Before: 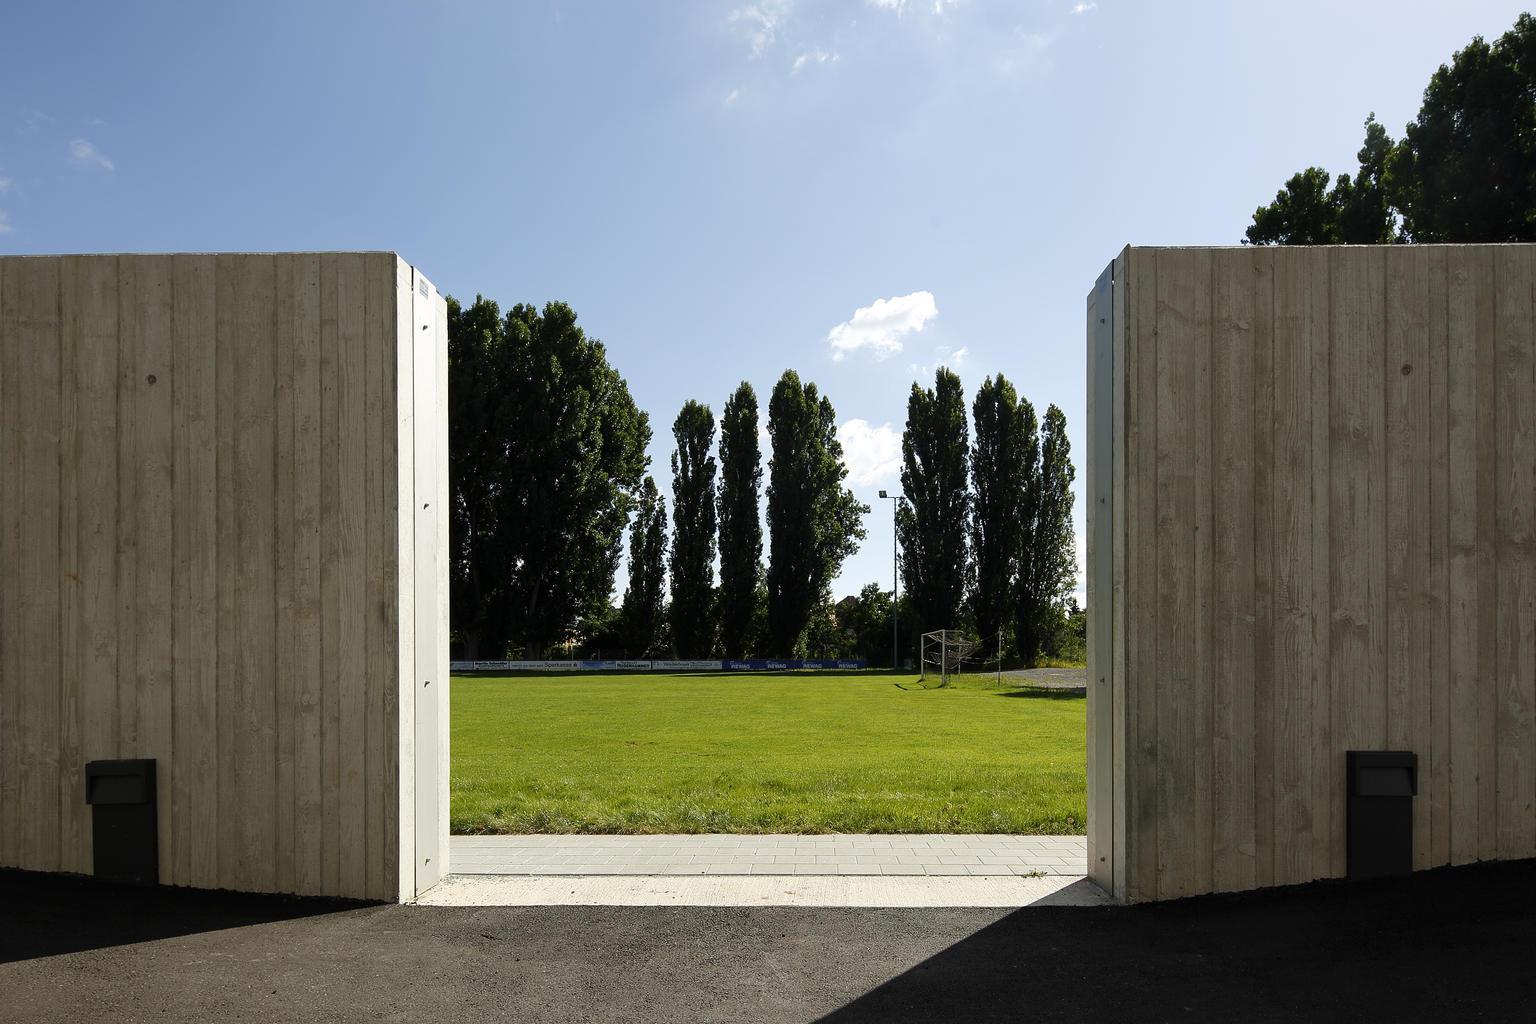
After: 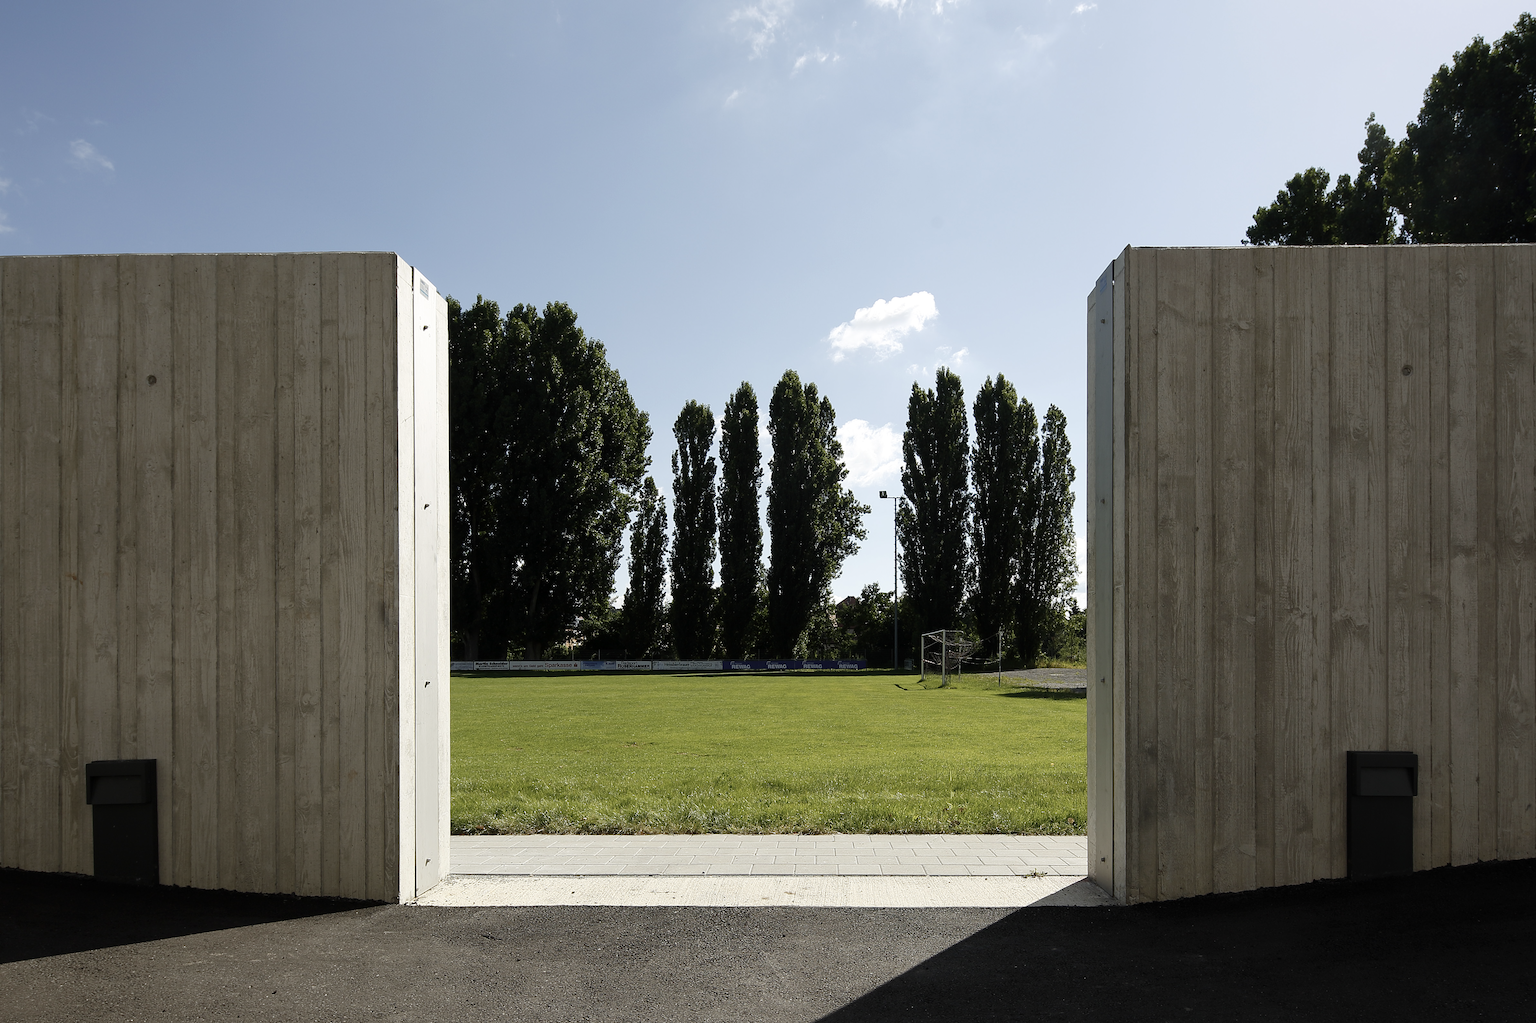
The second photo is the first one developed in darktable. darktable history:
contrast brightness saturation: contrast 0.057, brightness -0.014, saturation -0.241
